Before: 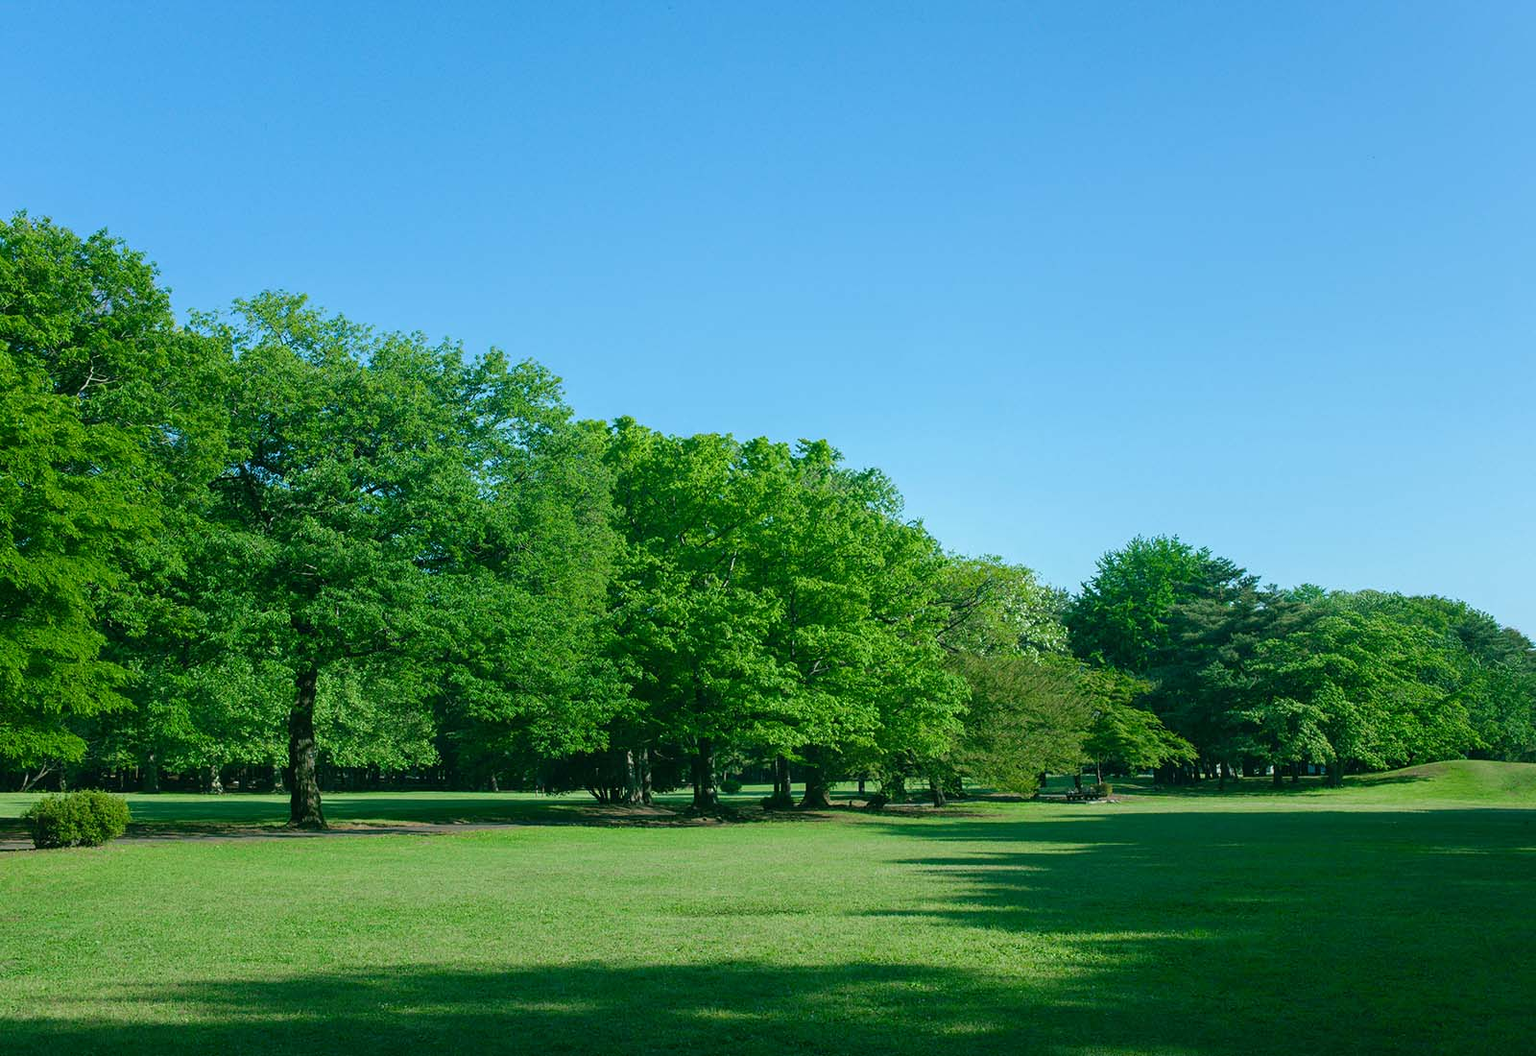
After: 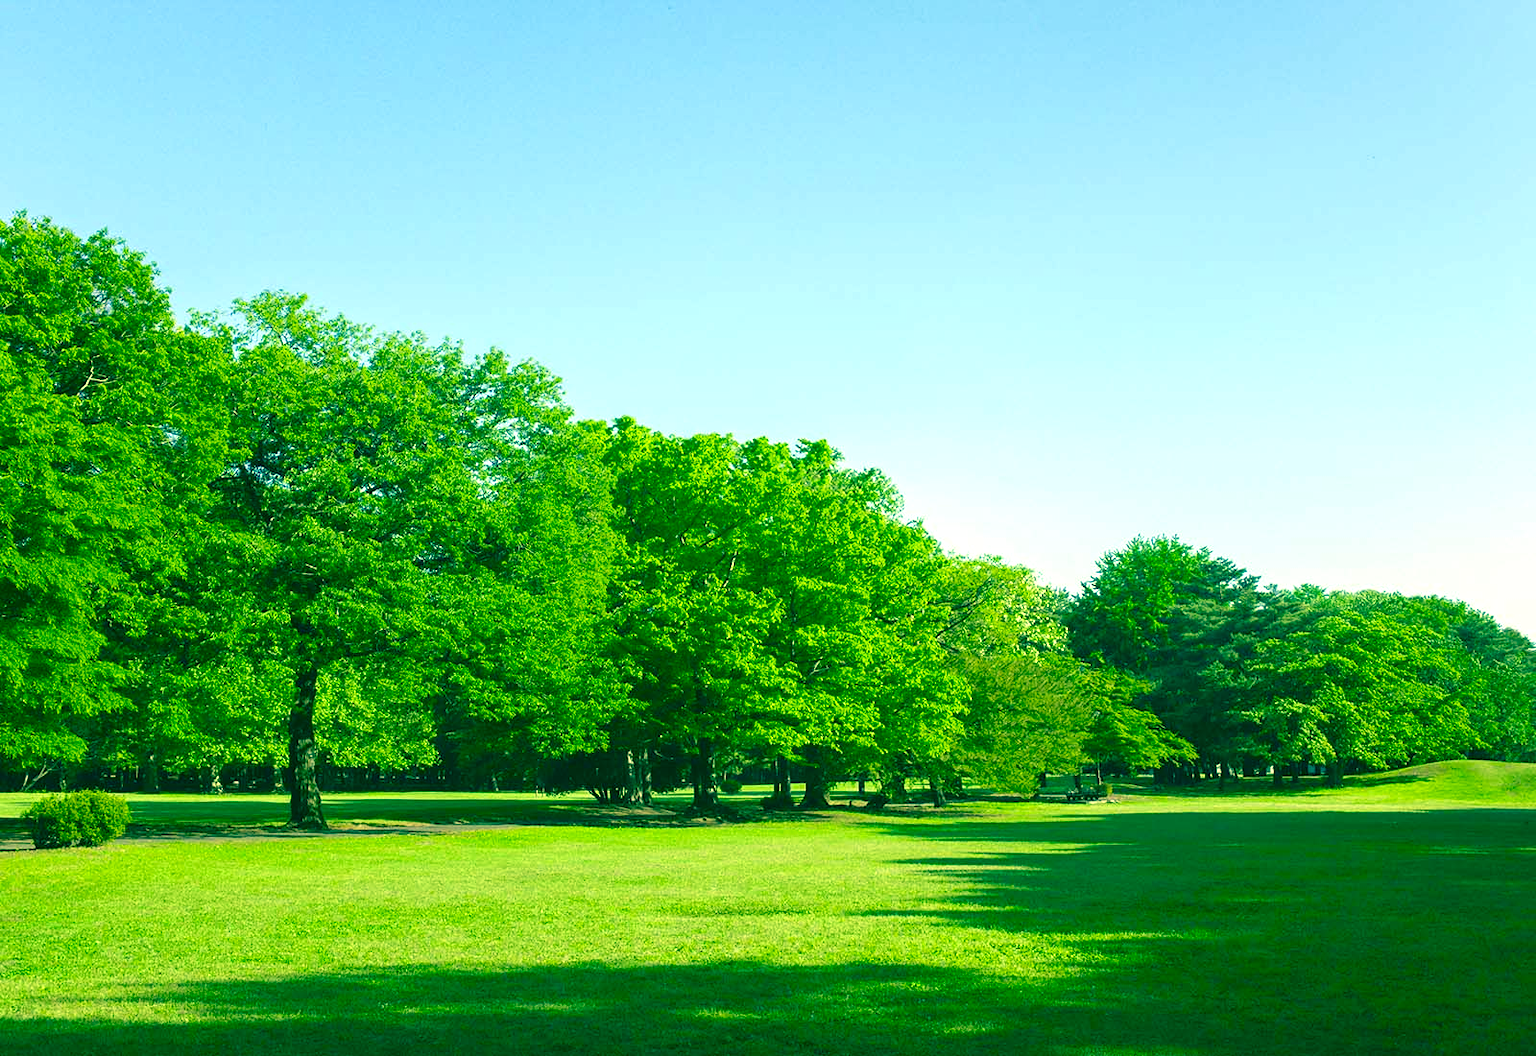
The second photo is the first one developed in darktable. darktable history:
exposure: black level correction 0.001, exposure 0.955 EV, compensate exposure bias true, compensate highlight preservation false
tone curve: color space Lab, linked channels, preserve colors none
color correction: highlights a* 1.83, highlights b* 34.02, shadows a* -36.68, shadows b* -5.48
